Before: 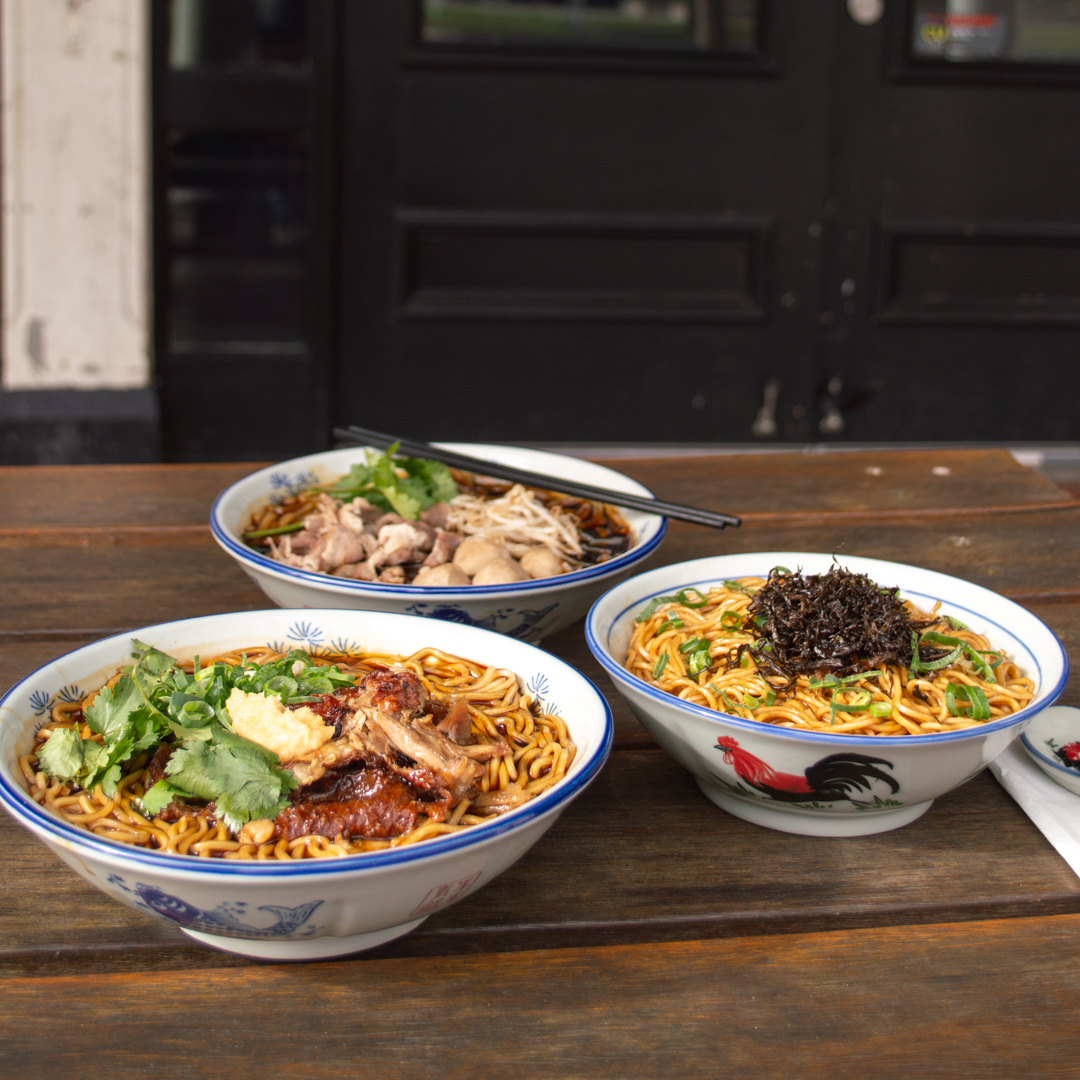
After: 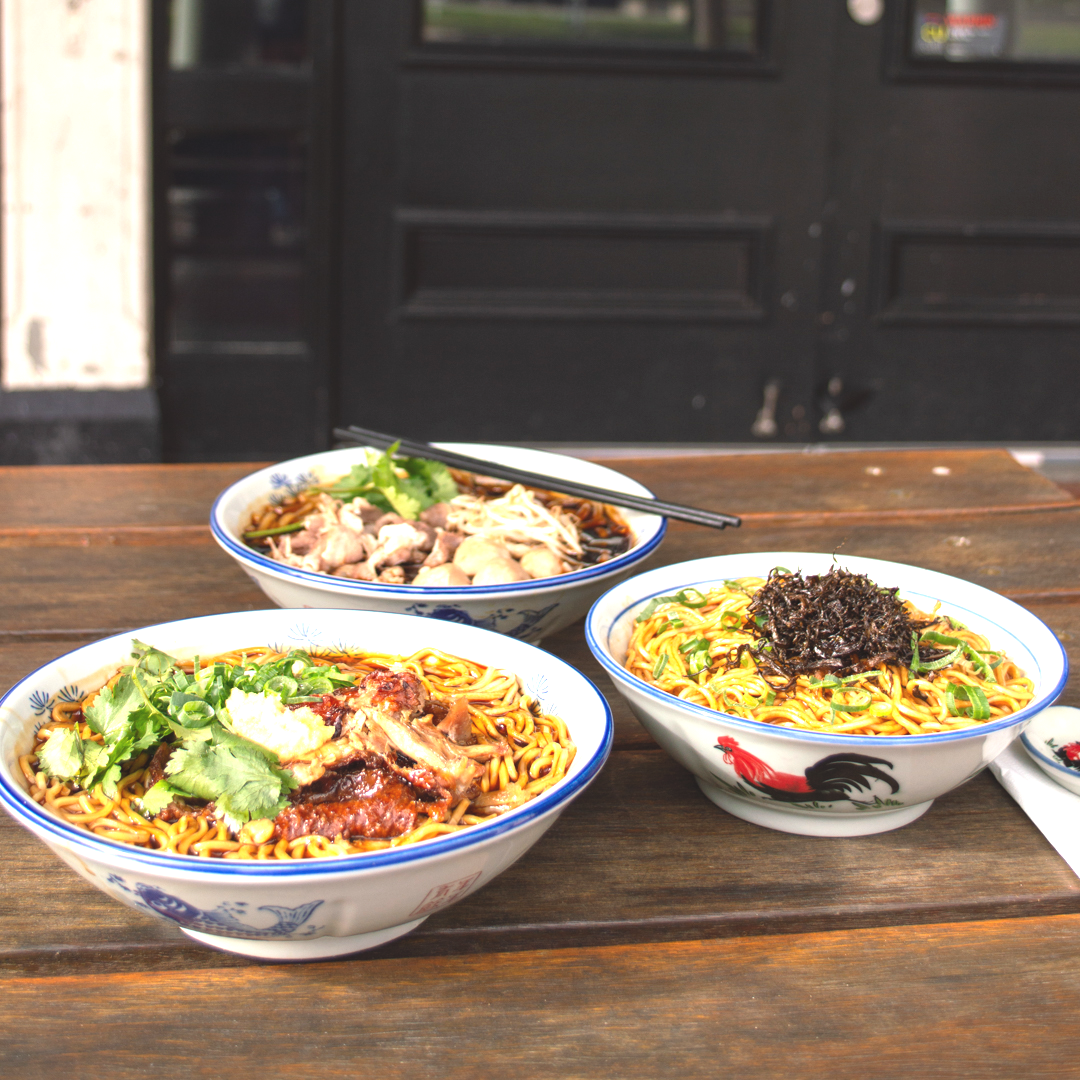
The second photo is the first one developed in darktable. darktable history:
rotate and perspective: automatic cropping off
exposure: black level correction -0.005, exposure 1.002 EV, compensate highlight preservation false
